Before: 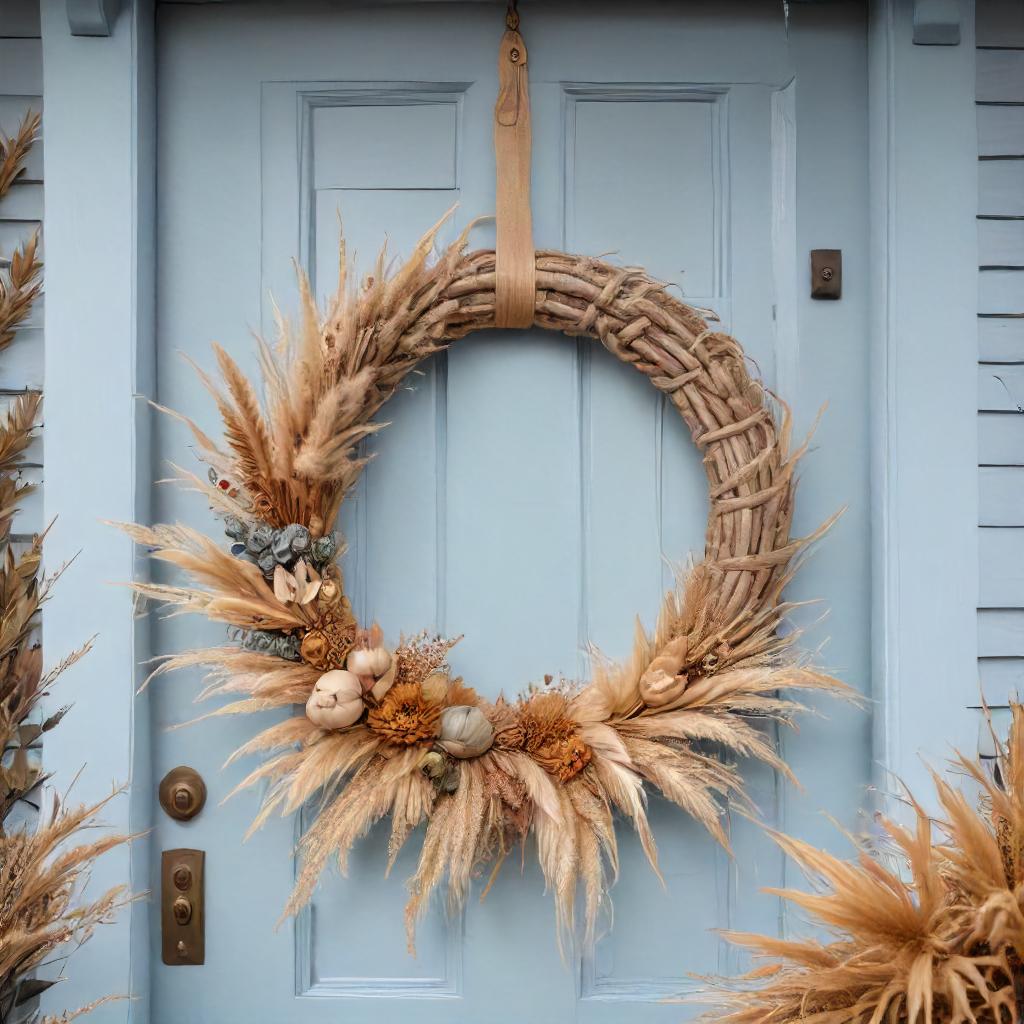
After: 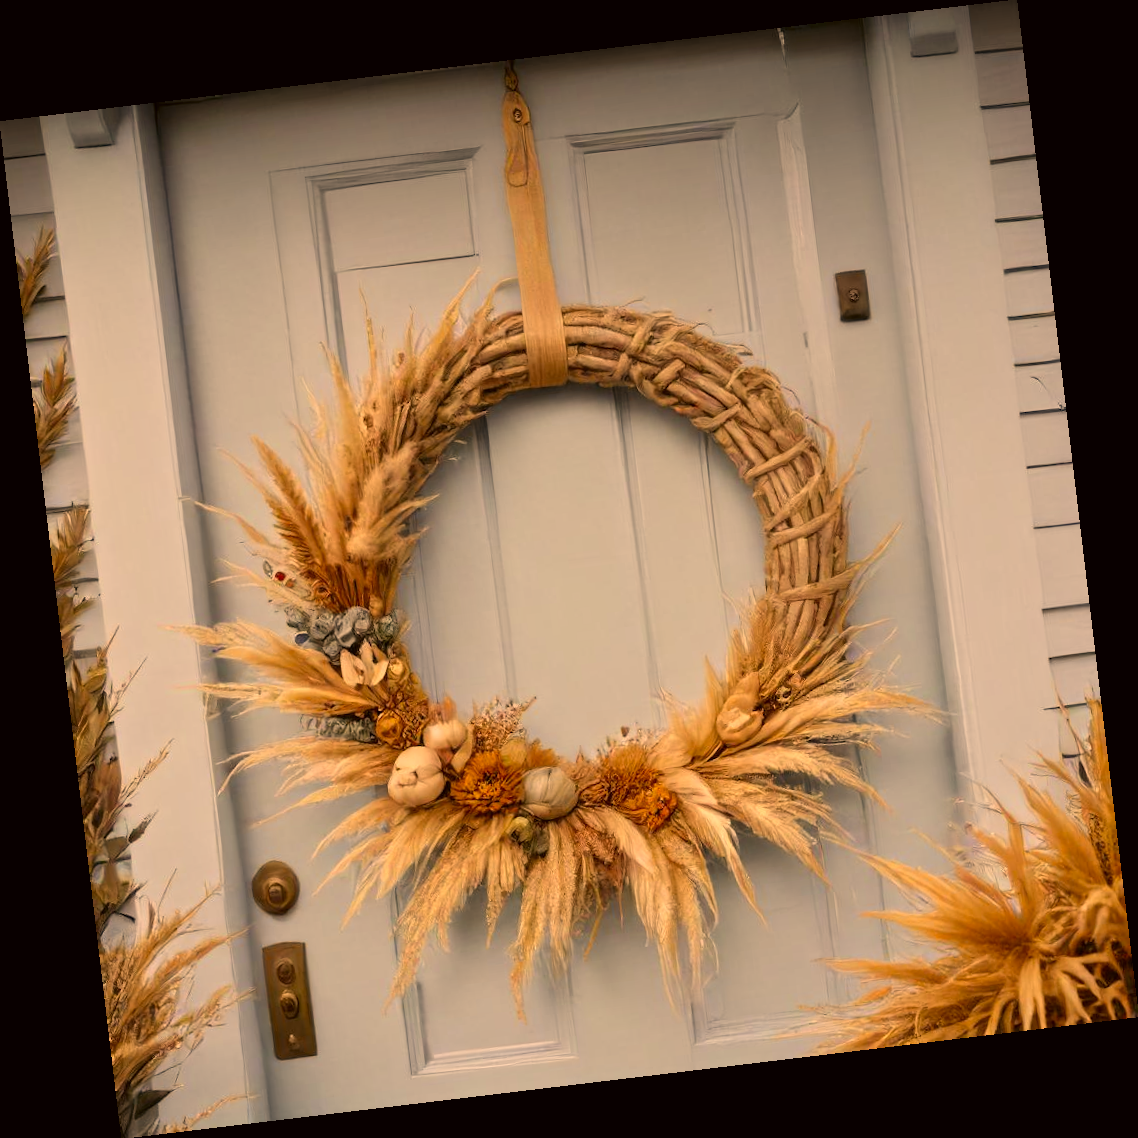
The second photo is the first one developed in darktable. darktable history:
rotate and perspective: rotation -6.83°, automatic cropping off
color correction: highlights a* 17.94, highlights b* 35.39, shadows a* 1.48, shadows b* 6.42, saturation 1.01
tone equalizer: -8 EV -0.002 EV, -7 EV 0.005 EV, -6 EV -0.009 EV, -5 EV 0.011 EV, -4 EV -0.012 EV, -3 EV 0.007 EV, -2 EV -0.062 EV, -1 EV -0.293 EV, +0 EV -0.582 EV, smoothing diameter 2%, edges refinement/feathering 20, mask exposure compensation -1.57 EV, filter diffusion 5
